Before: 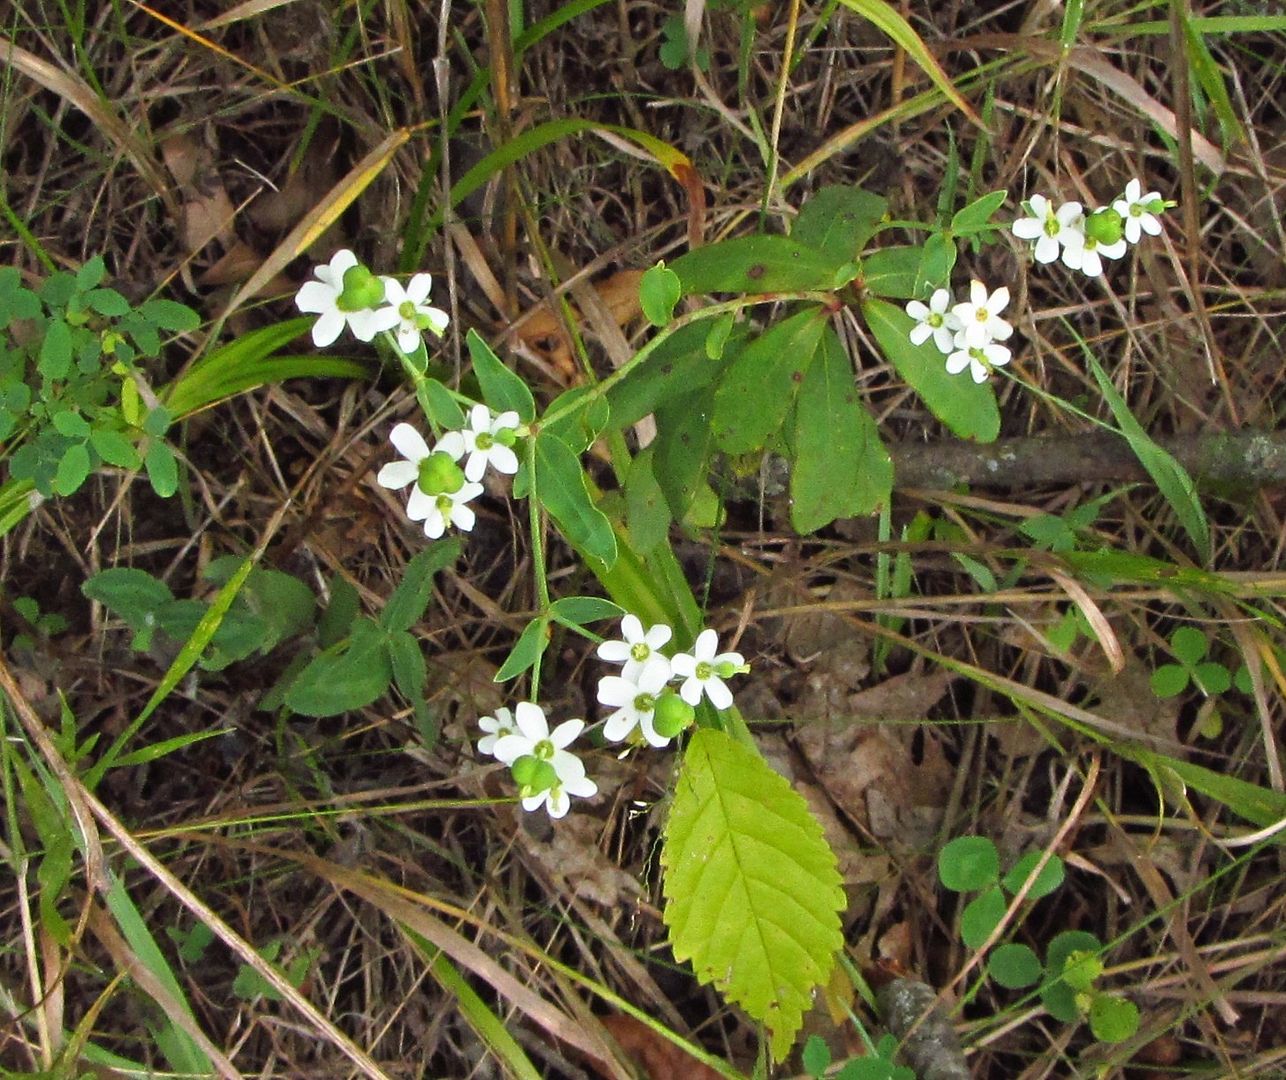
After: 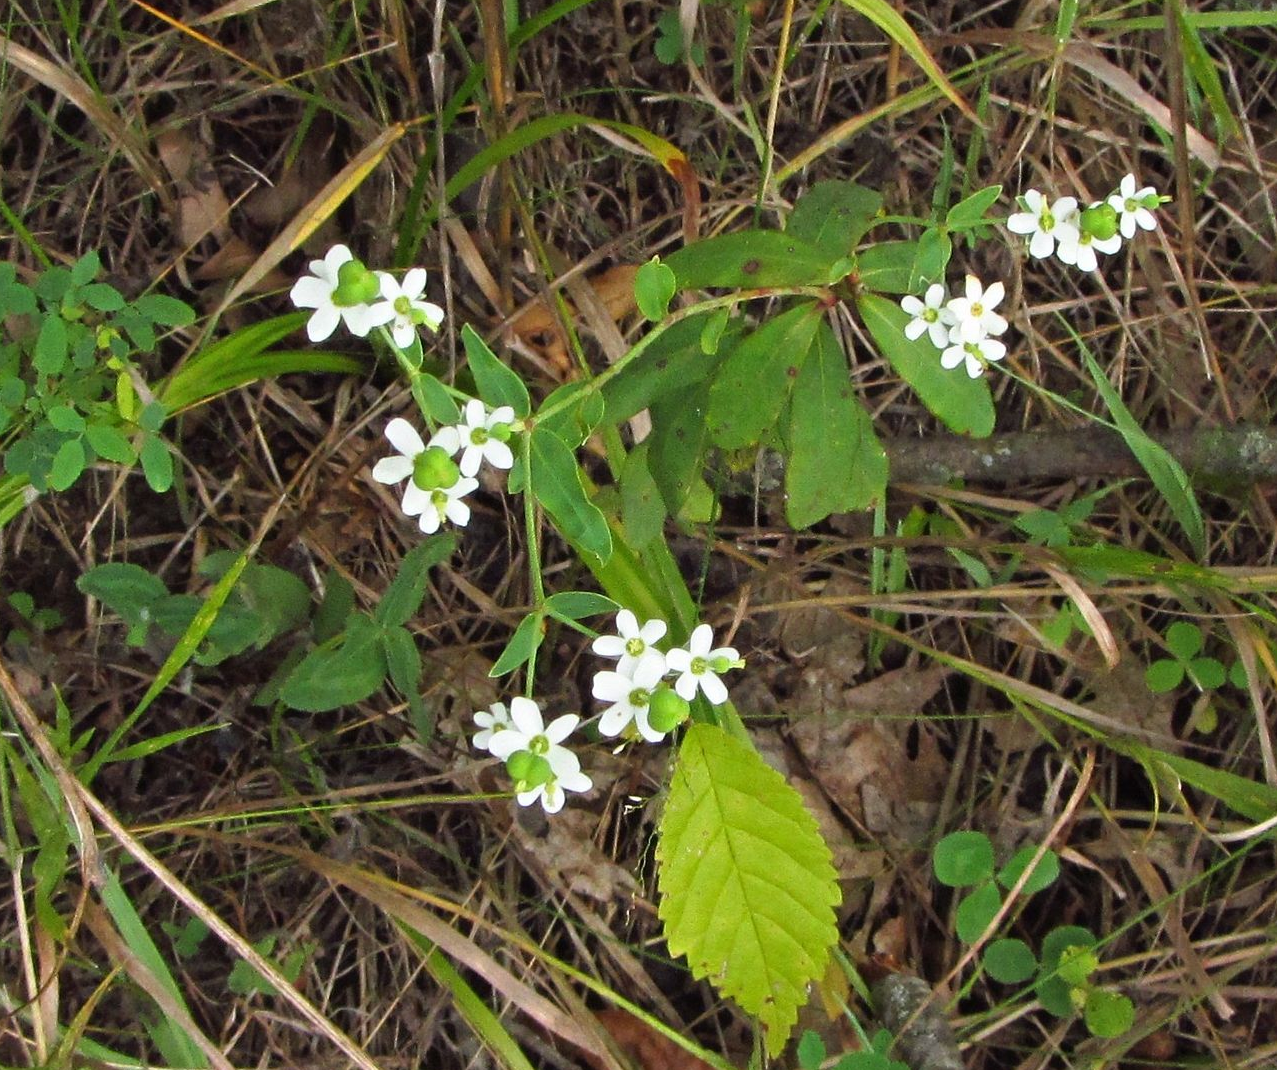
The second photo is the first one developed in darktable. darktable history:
white balance: emerald 1
crop: left 0.434%, top 0.485%, right 0.244%, bottom 0.386%
